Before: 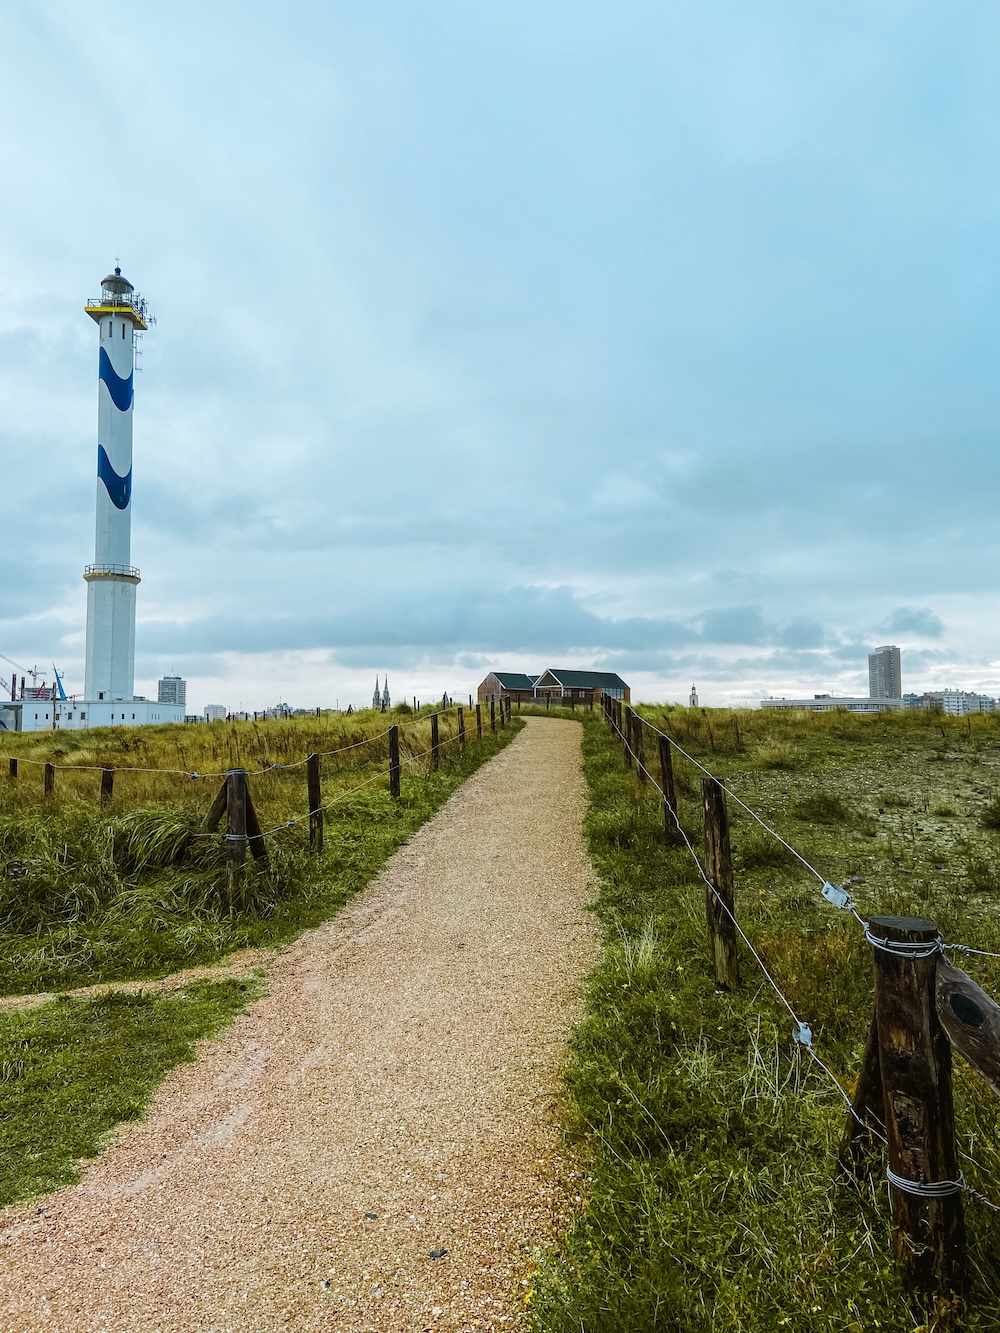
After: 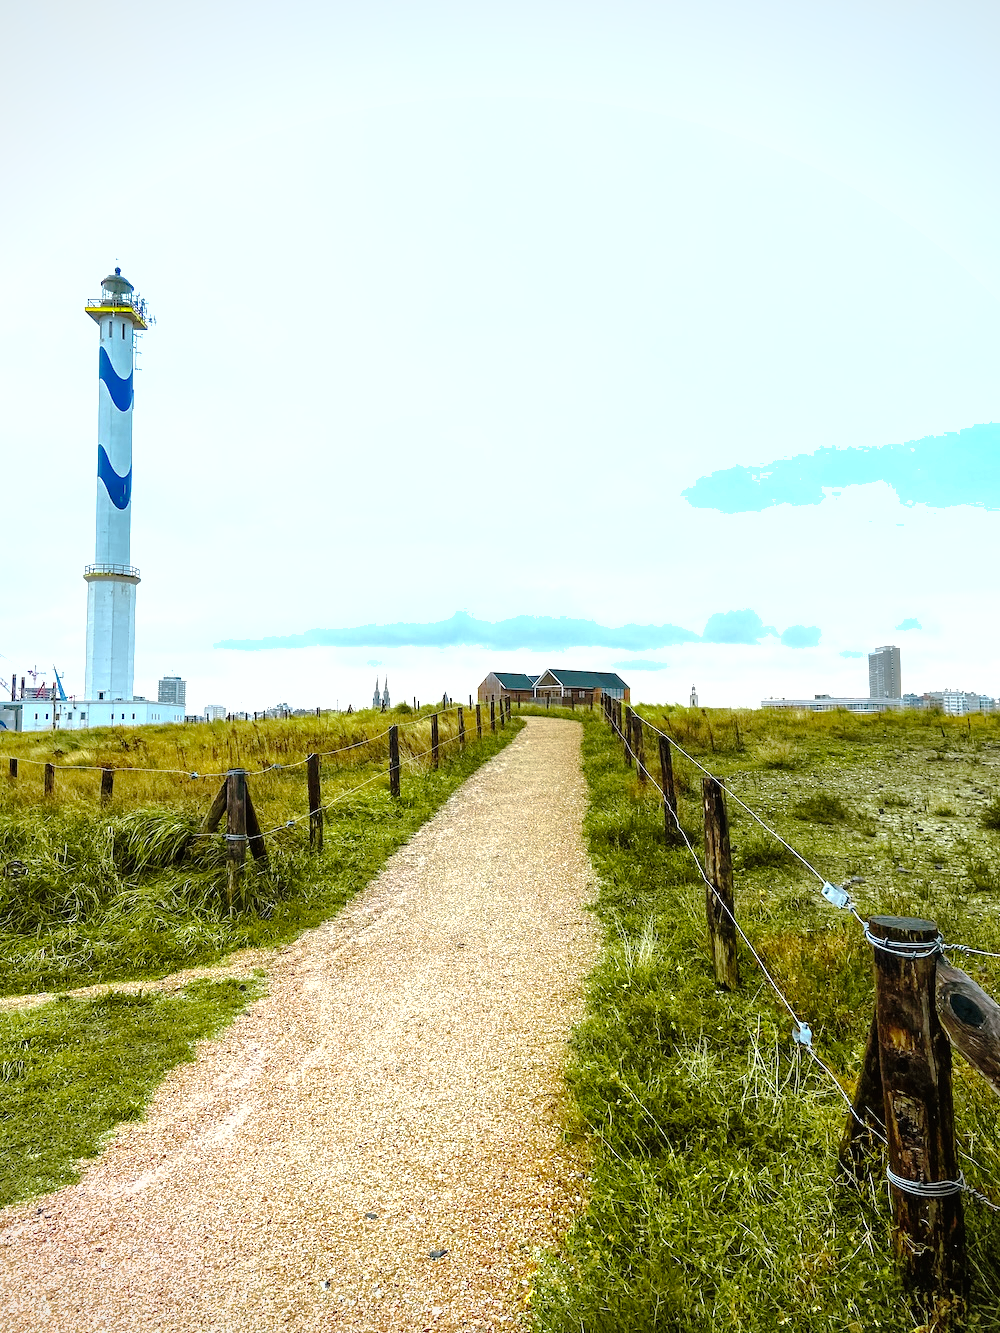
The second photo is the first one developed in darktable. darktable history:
vignetting: fall-off start 97.35%, fall-off radius 79.38%, brightness -0.413, saturation -0.289, width/height ratio 1.121, unbound false
shadows and highlights: on, module defaults
exposure: exposure 1.001 EV, compensate exposure bias true, compensate highlight preservation false
tone curve: curves: ch0 [(0.003, 0) (0.066, 0.017) (0.163, 0.09) (0.264, 0.238) (0.395, 0.421) (0.517, 0.575) (0.633, 0.687) (0.791, 0.814) (1, 1)]; ch1 [(0, 0) (0.149, 0.17) (0.327, 0.339) (0.39, 0.403) (0.456, 0.463) (0.501, 0.502) (0.512, 0.507) (0.53, 0.533) (0.575, 0.592) (0.671, 0.655) (0.729, 0.679) (1, 1)]; ch2 [(0, 0) (0.337, 0.382) (0.464, 0.47) (0.501, 0.502) (0.527, 0.532) (0.563, 0.555) (0.615, 0.61) (0.663, 0.68) (1, 1)], preserve colors none
